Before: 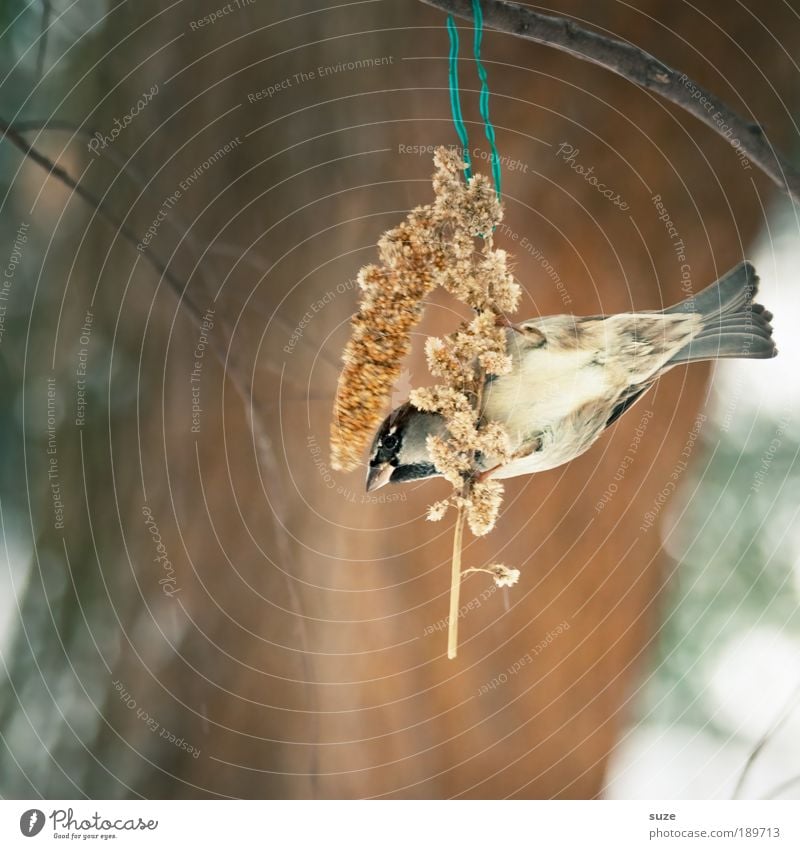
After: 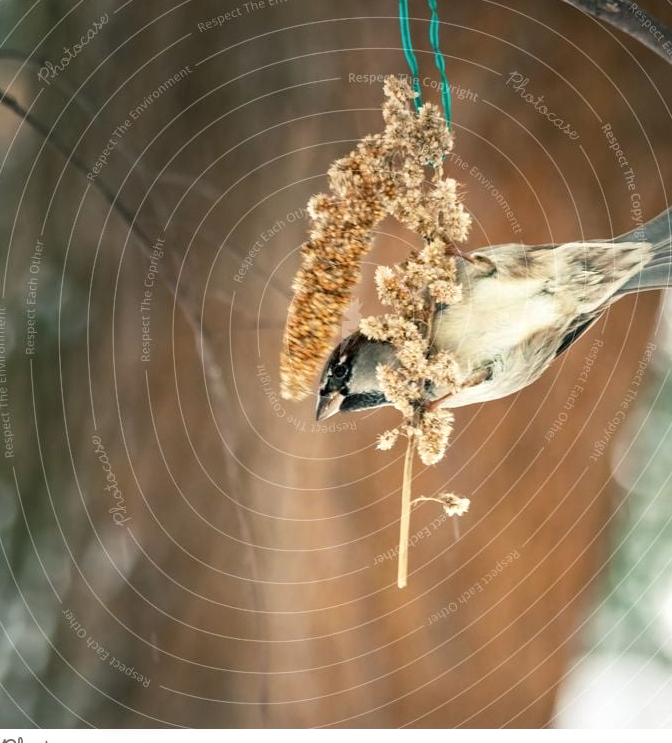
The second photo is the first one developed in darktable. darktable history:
local contrast: on, module defaults
crop: left 6.348%, top 8.39%, right 9.536%, bottom 4.056%
